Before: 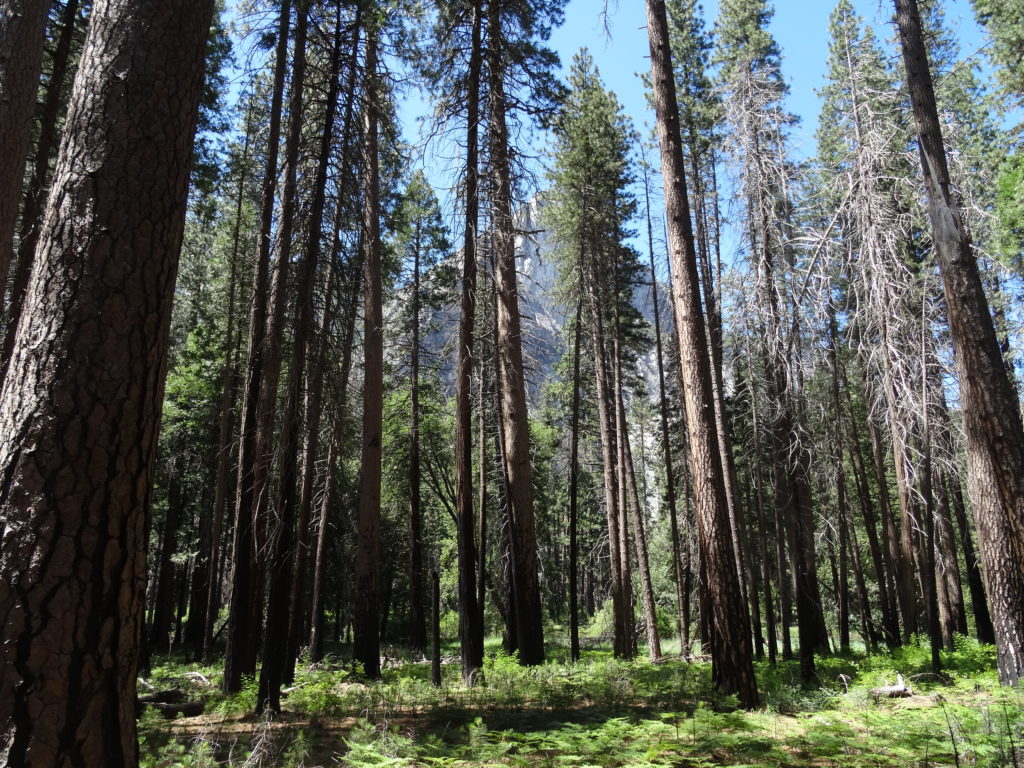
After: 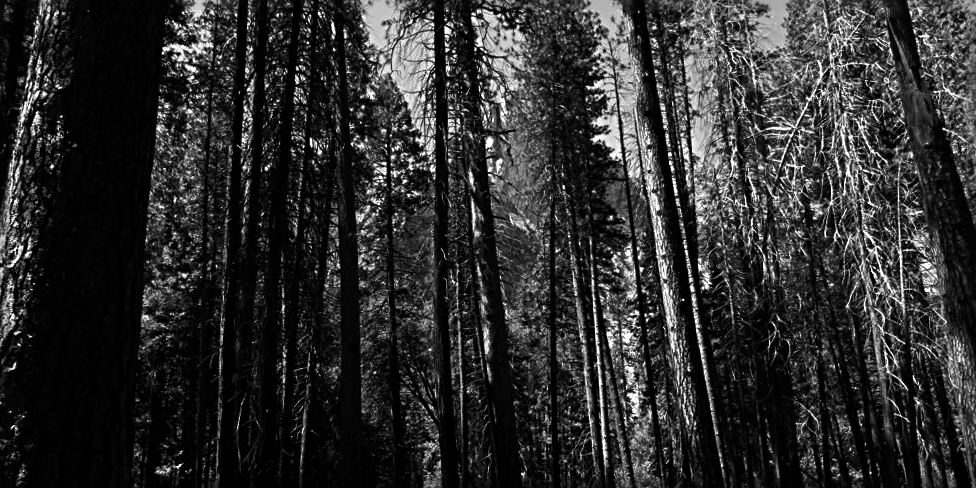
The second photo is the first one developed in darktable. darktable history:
contrast brightness saturation: contrast -0.03, brightness -0.59, saturation -1
rotate and perspective: rotation -2.12°, lens shift (vertical) 0.009, lens shift (horizontal) -0.008, automatic cropping original format, crop left 0.036, crop right 0.964, crop top 0.05, crop bottom 0.959
levels: levels [0, 0.498, 0.996]
crop: top 11.166%, bottom 22.168%
white balance: red 0.967, blue 1.049
sharpen: radius 4
fill light: on, module defaults
tone equalizer: on, module defaults
